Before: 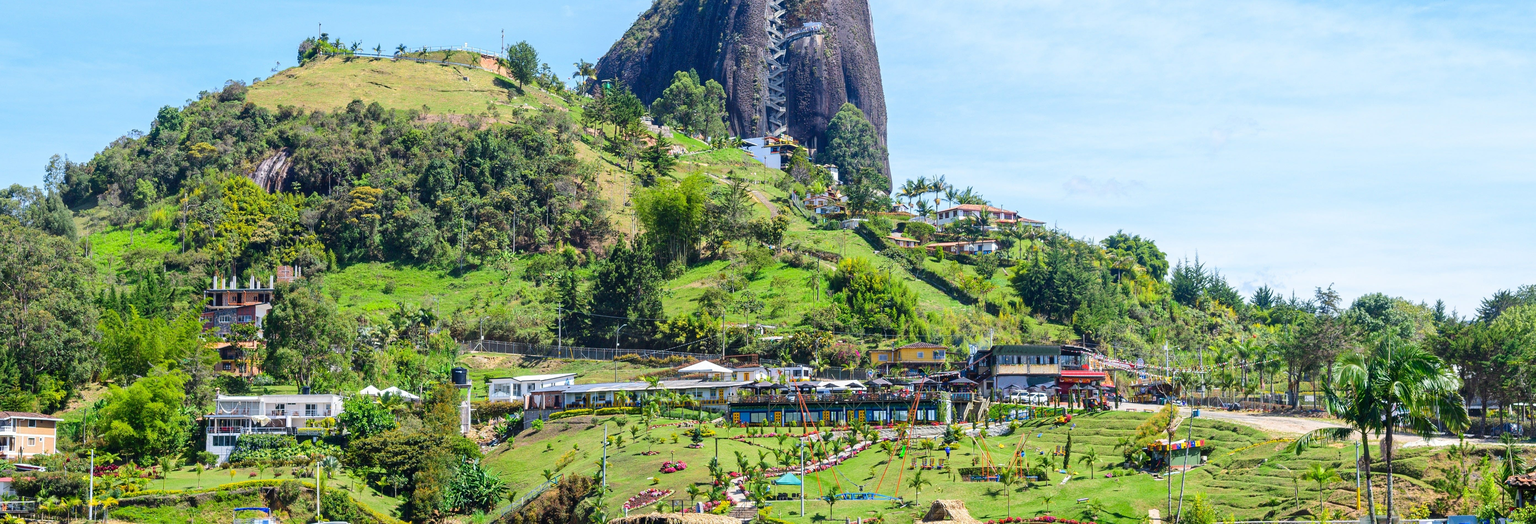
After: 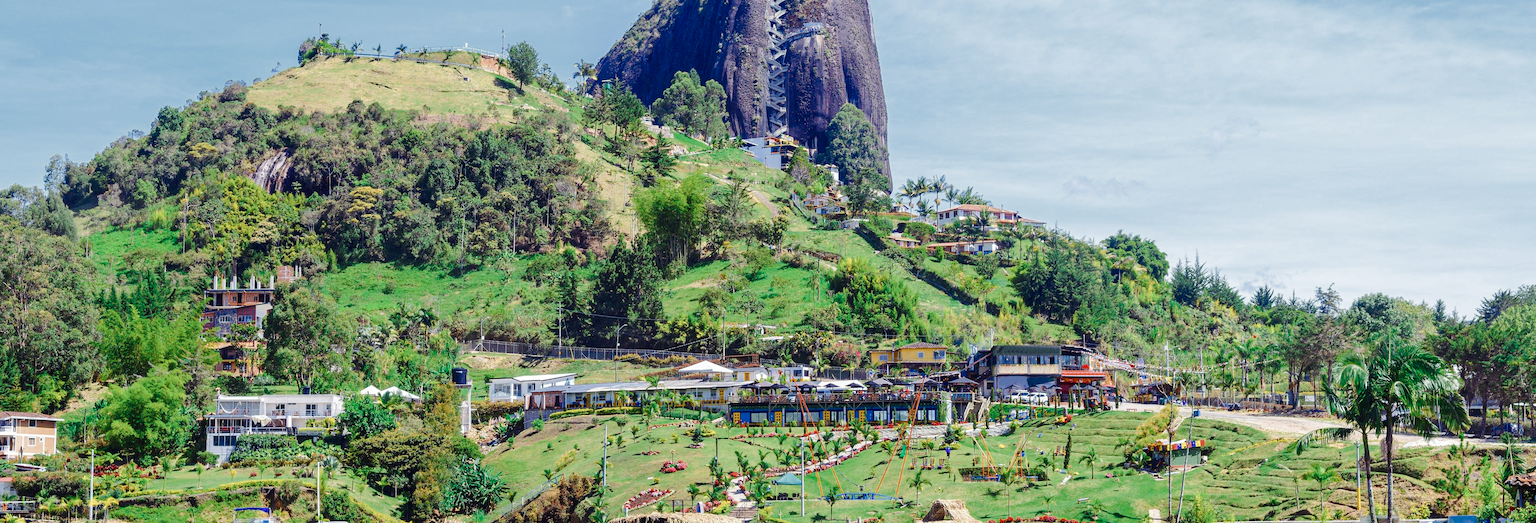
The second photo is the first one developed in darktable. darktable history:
color zones: curves: ch0 [(0, 0.5) (0.125, 0.4) (0.25, 0.5) (0.375, 0.4) (0.5, 0.4) (0.625, 0.35) (0.75, 0.35) (0.875, 0.5)]; ch1 [(0, 0.35) (0.125, 0.45) (0.25, 0.35) (0.375, 0.35) (0.5, 0.35) (0.625, 0.35) (0.75, 0.45) (0.875, 0.35)]; ch2 [(0, 0.6) (0.125, 0.5) (0.25, 0.5) (0.375, 0.6) (0.5, 0.6) (0.625, 0.5) (0.75, 0.5) (0.875, 0.5)]
tone curve: curves: ch0 [(0, 0) (0.183, 0.152) (0.571, 0.594) (1, 1)]; ch1 [(0, 0) (0.394, 0.307) (0.5, 0.5) (0.586, 0.597) (0.625, 0.647) (1, 1)]; ch2 [(0, 0) (0.5, 0.5) (0.604, 0.616) (1, 1)], preserve colors none
color balance rgb: shadows lift › chroma 6.289%, shadows lift › hue 303.05°, perceptual saturation grading › global saturation 14.073%, perceptual saturation grading › highlights -24.928%, perceptual saturation grading › shadows 29.525%, perceptual brilliance grading › mid-tones 9.937%, perceptual brilliance grading › shadows 15.54%, global vibrance 9.849%
